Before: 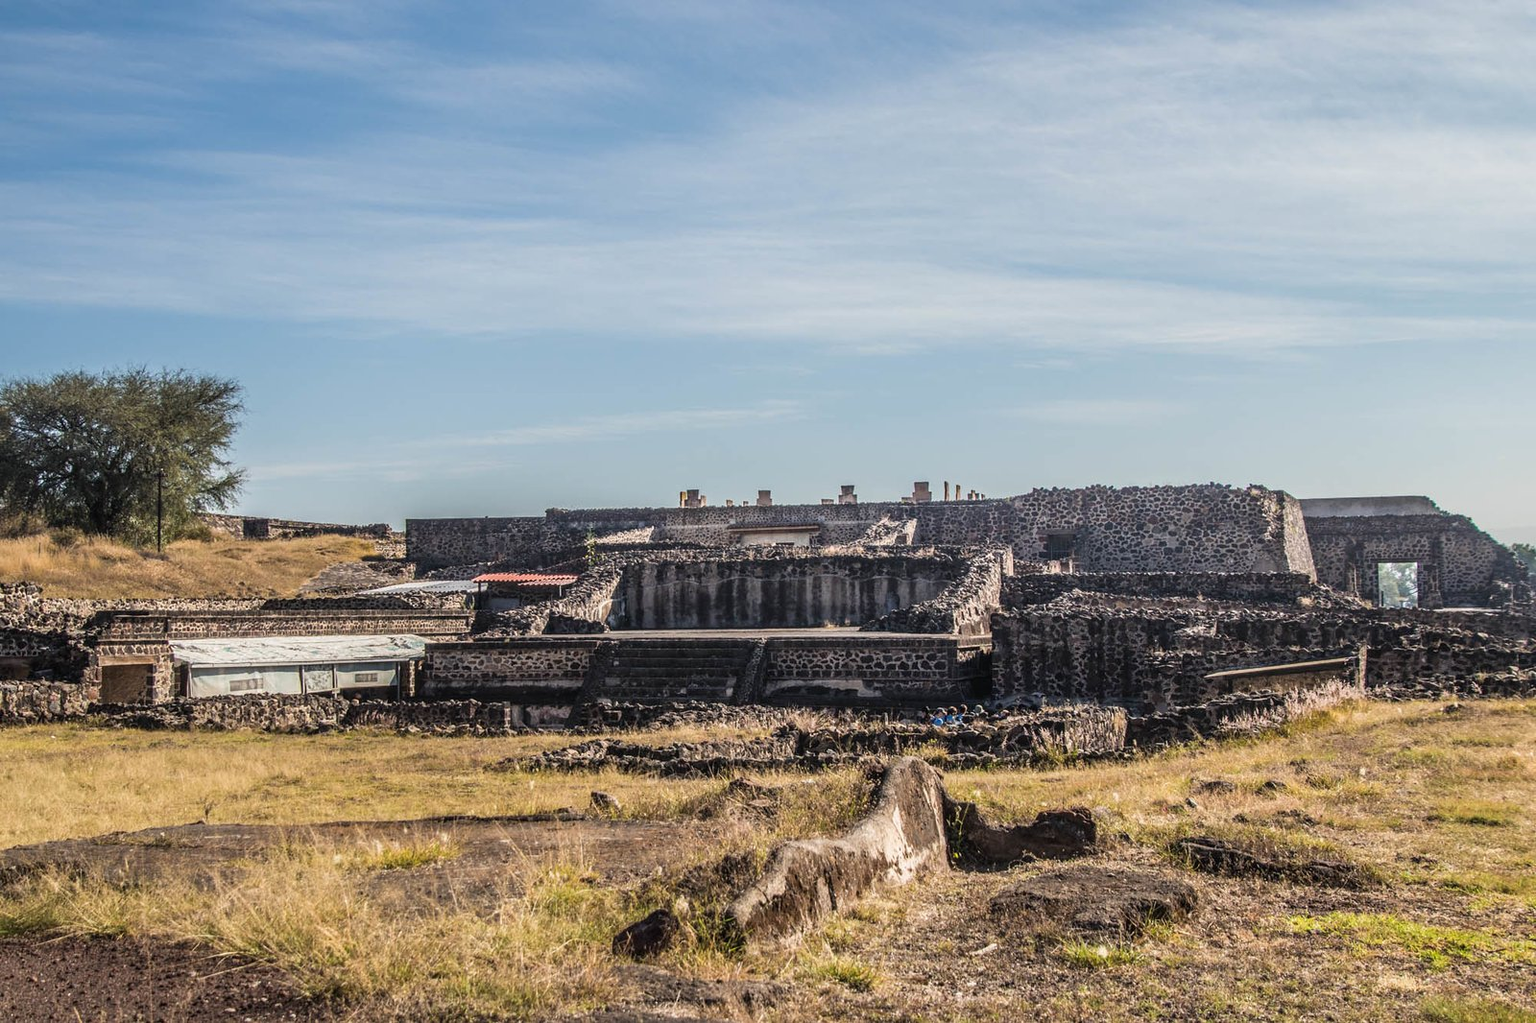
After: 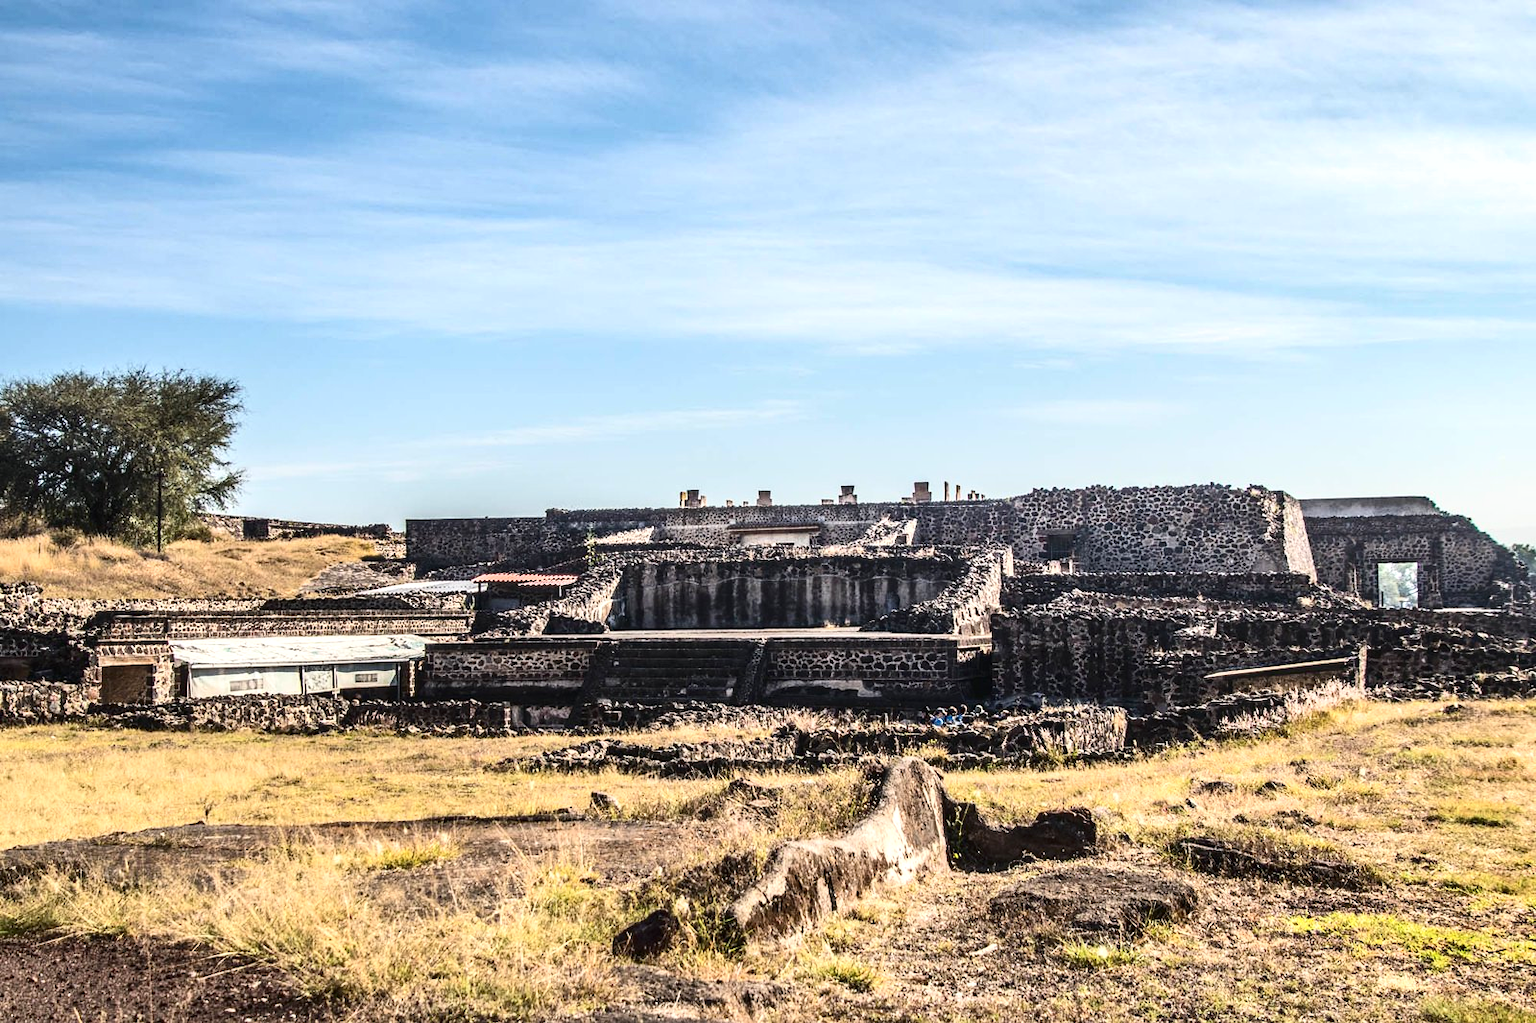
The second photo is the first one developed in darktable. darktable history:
shadows and highlights: low approximation 0.01, soften with gaussian
exposure: black level correction -0.001, exposure 0.534 EV, compensate exposure bias true, compensate highlight preservation false
contrast brightness saturation: contrast 0.273
